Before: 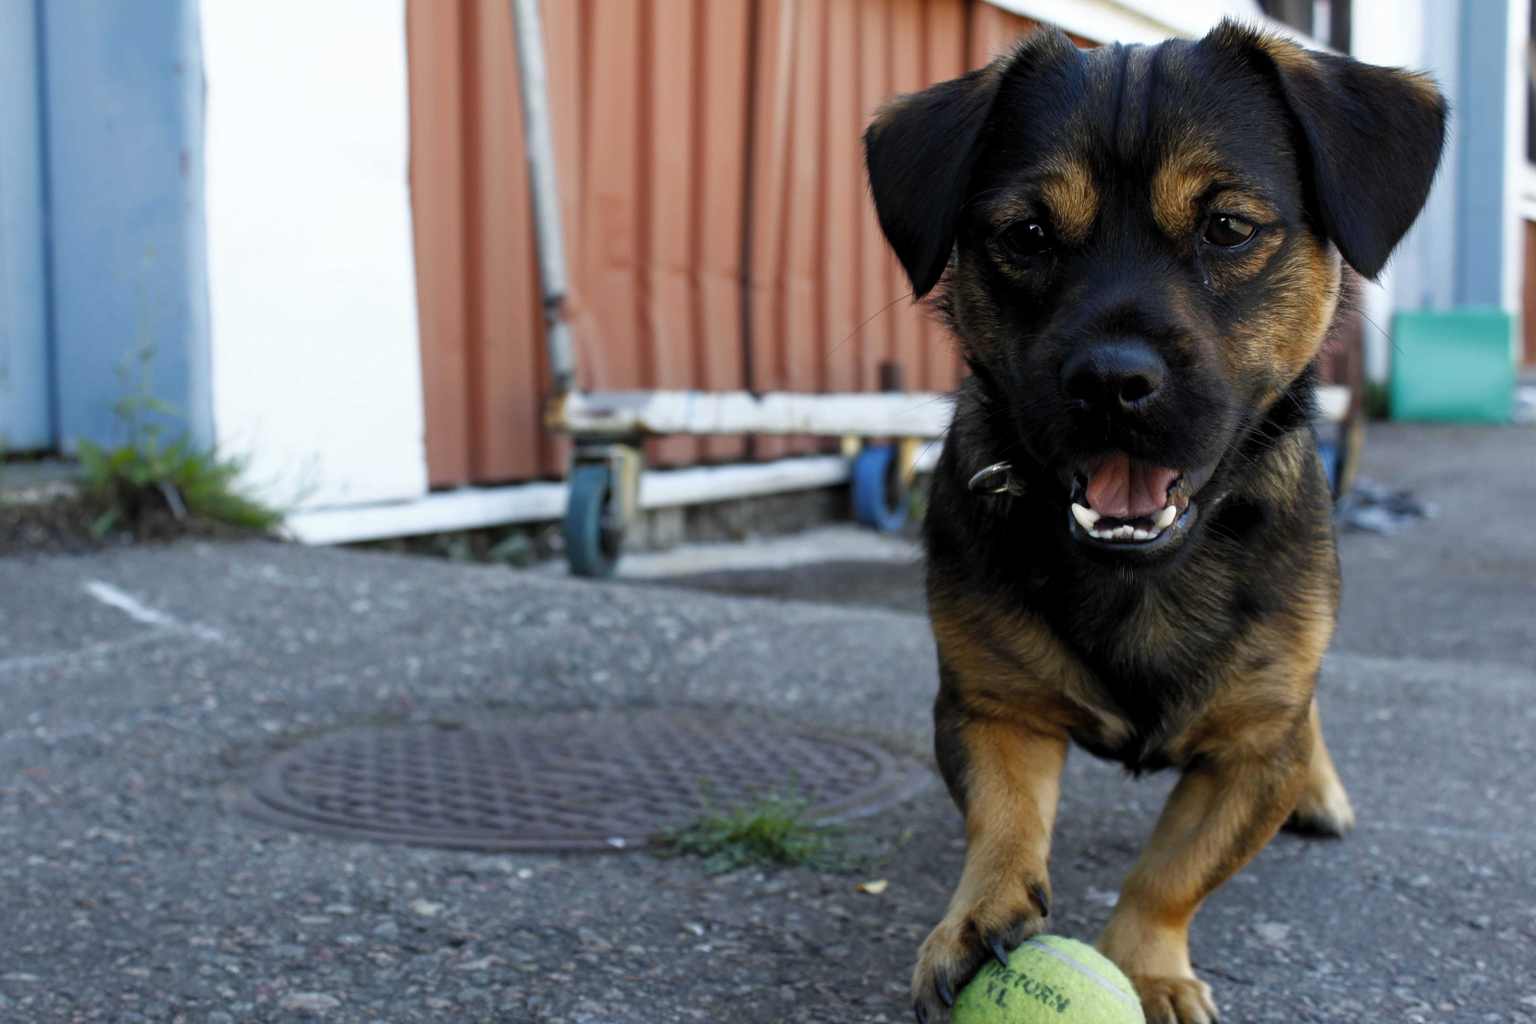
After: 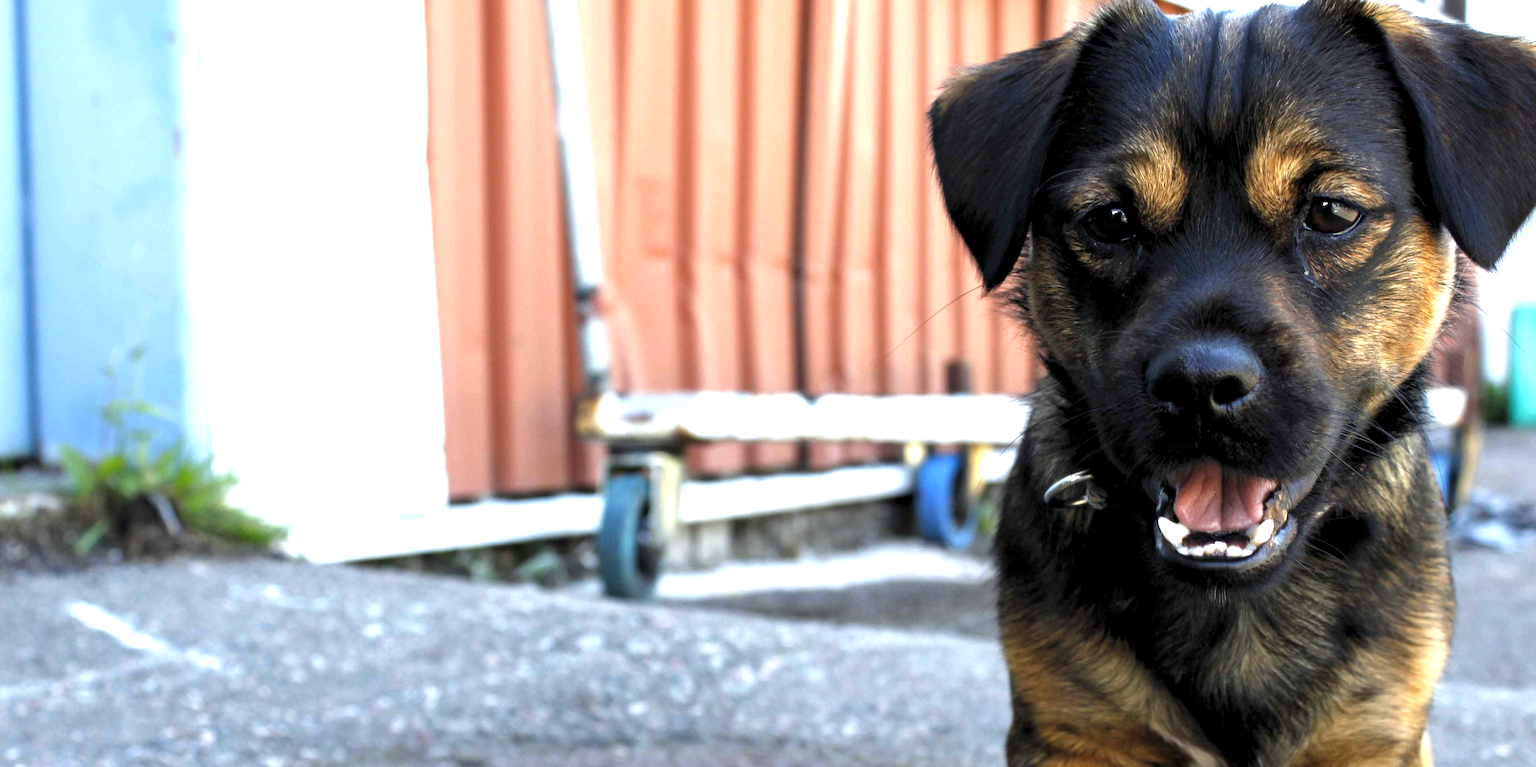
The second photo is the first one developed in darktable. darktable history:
crop: left 1.509%, top 3.452%, right 7.696%, bottom 28.452%
contrast equalizer: octaves 7, y [[0.6 ×6], [0.55 ×6], [0 ×6], [0 ×6], [0 ×6]], mix 0.3
white balance: emerald 1
exposure: black level correction 0, exposure 1.388 EV, compensate exposure bias true, compensate highlight preservation false
